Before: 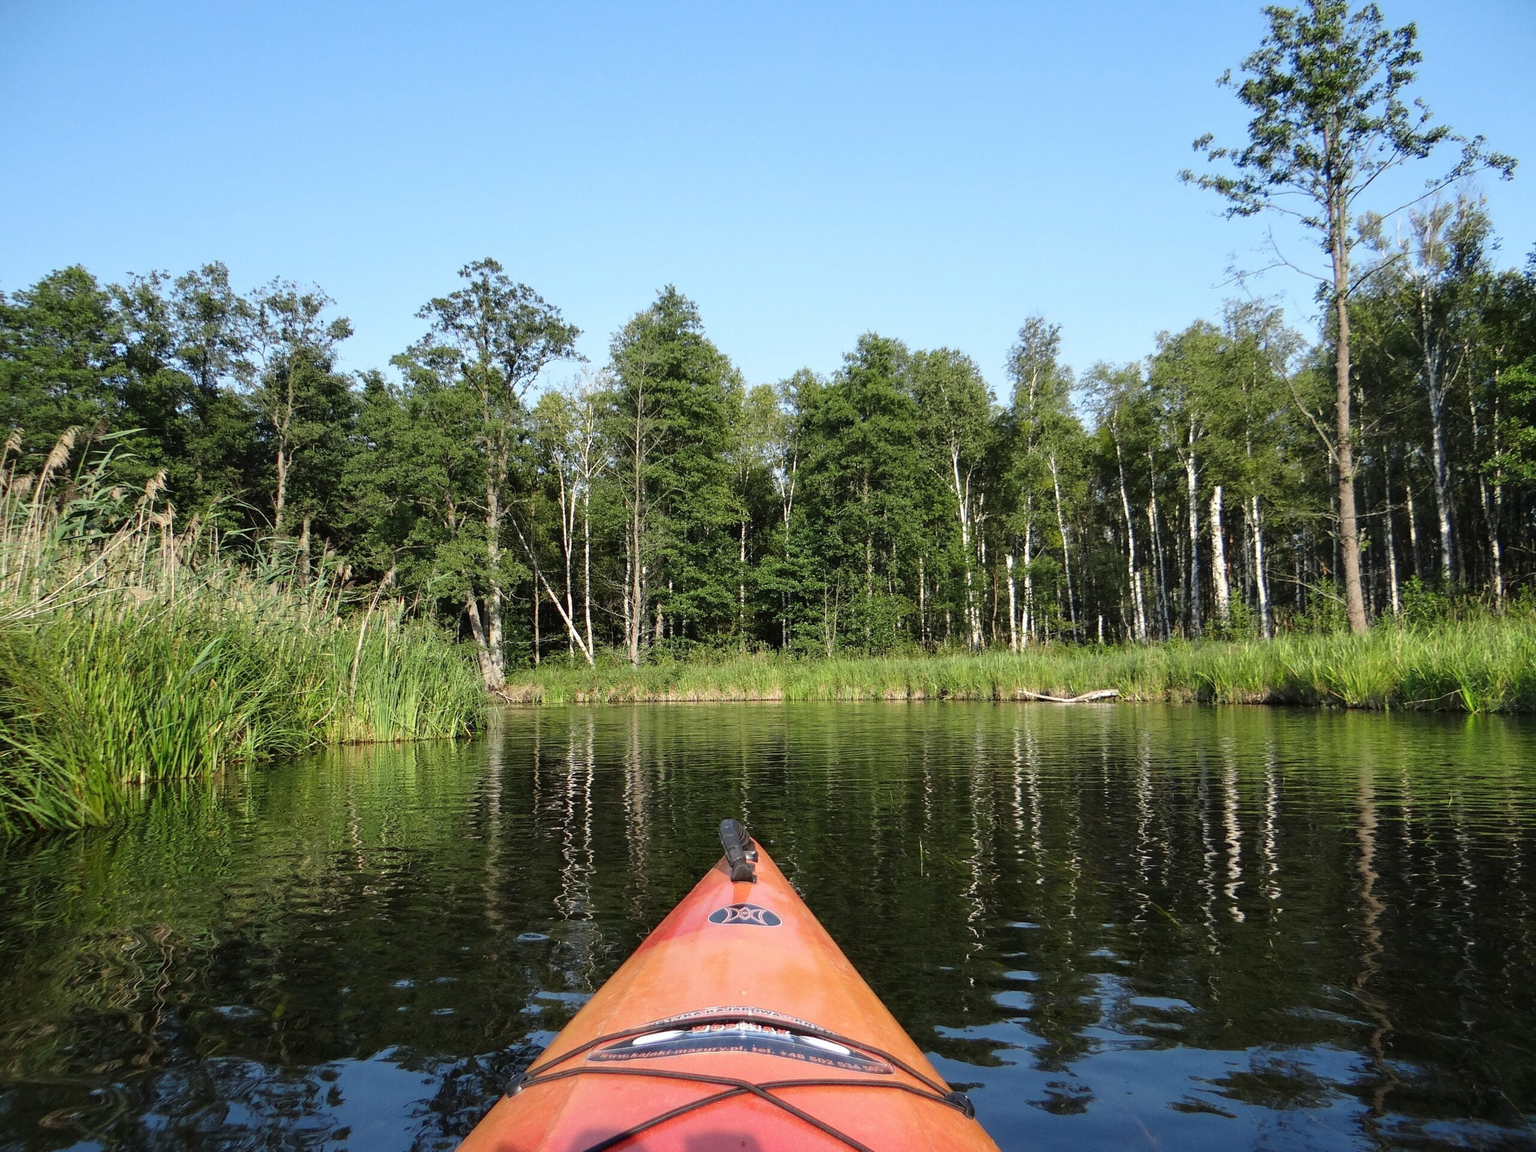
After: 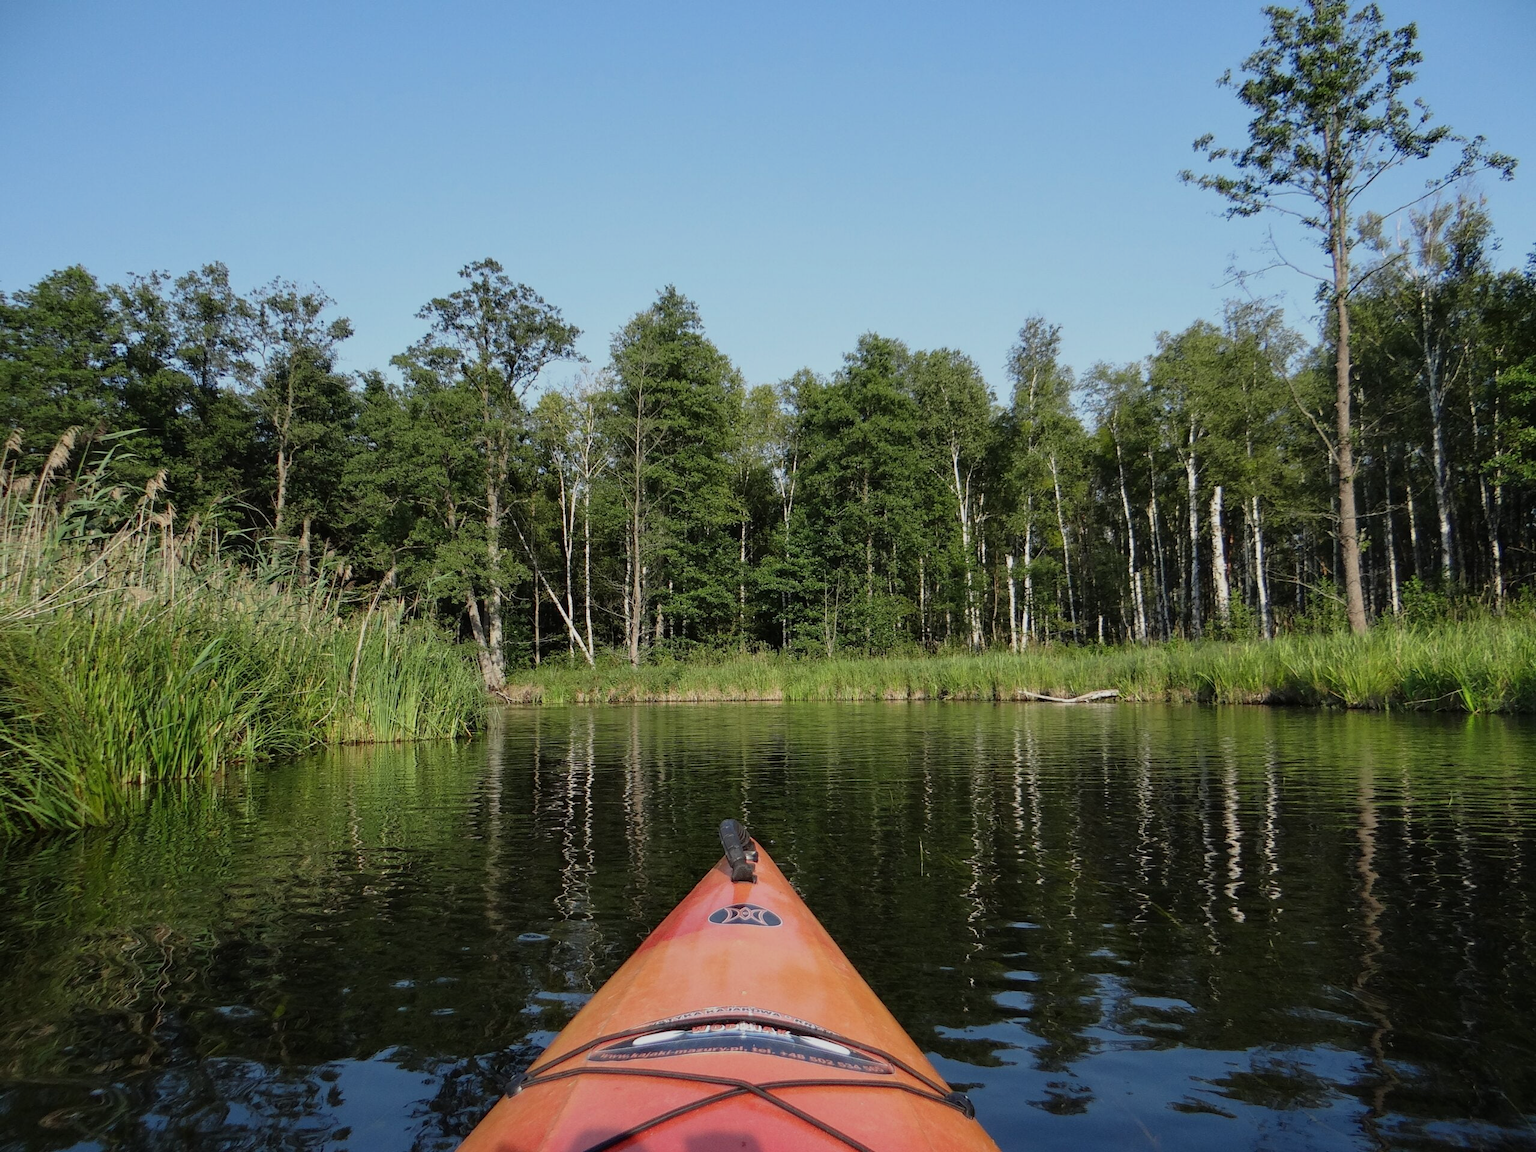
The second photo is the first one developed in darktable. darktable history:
exposure: exposure -0.544 EV, compensate highlight preservation false
